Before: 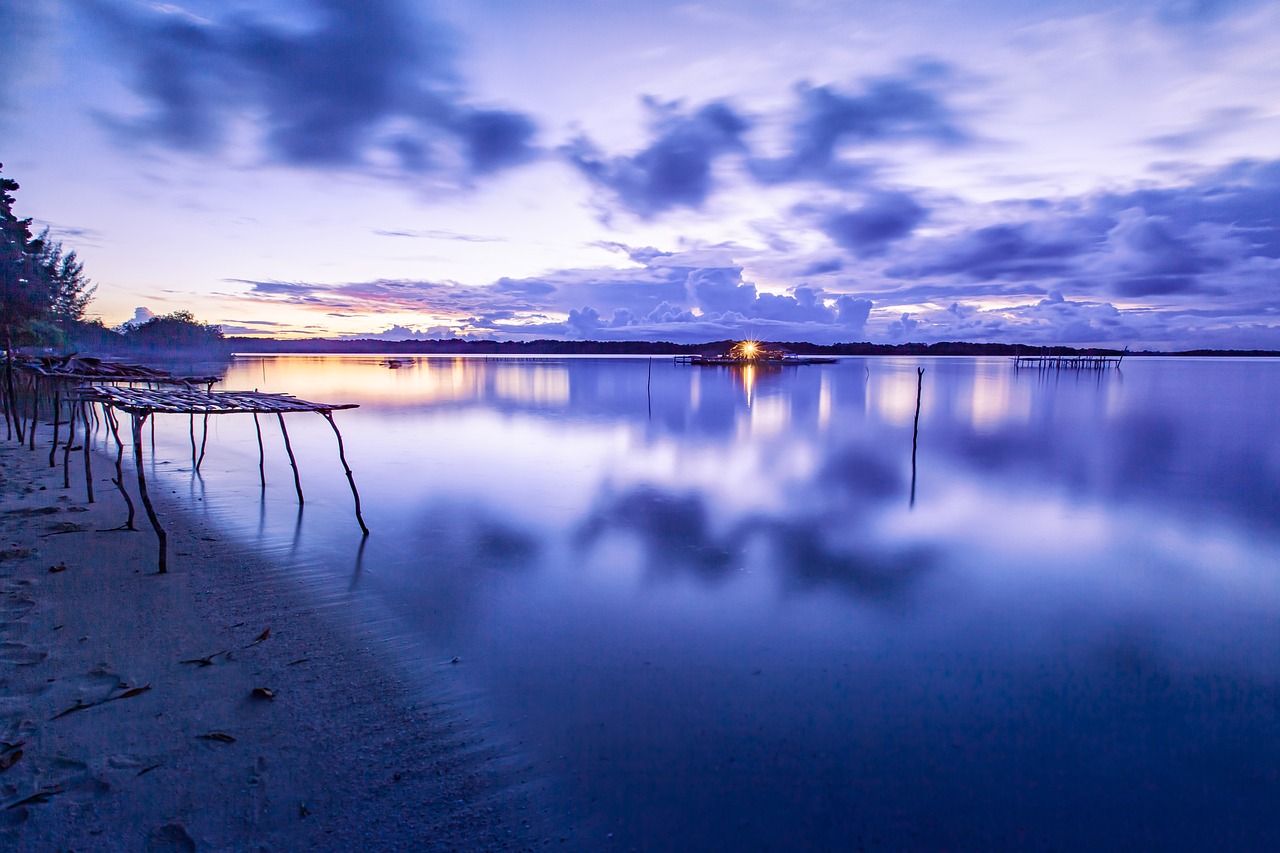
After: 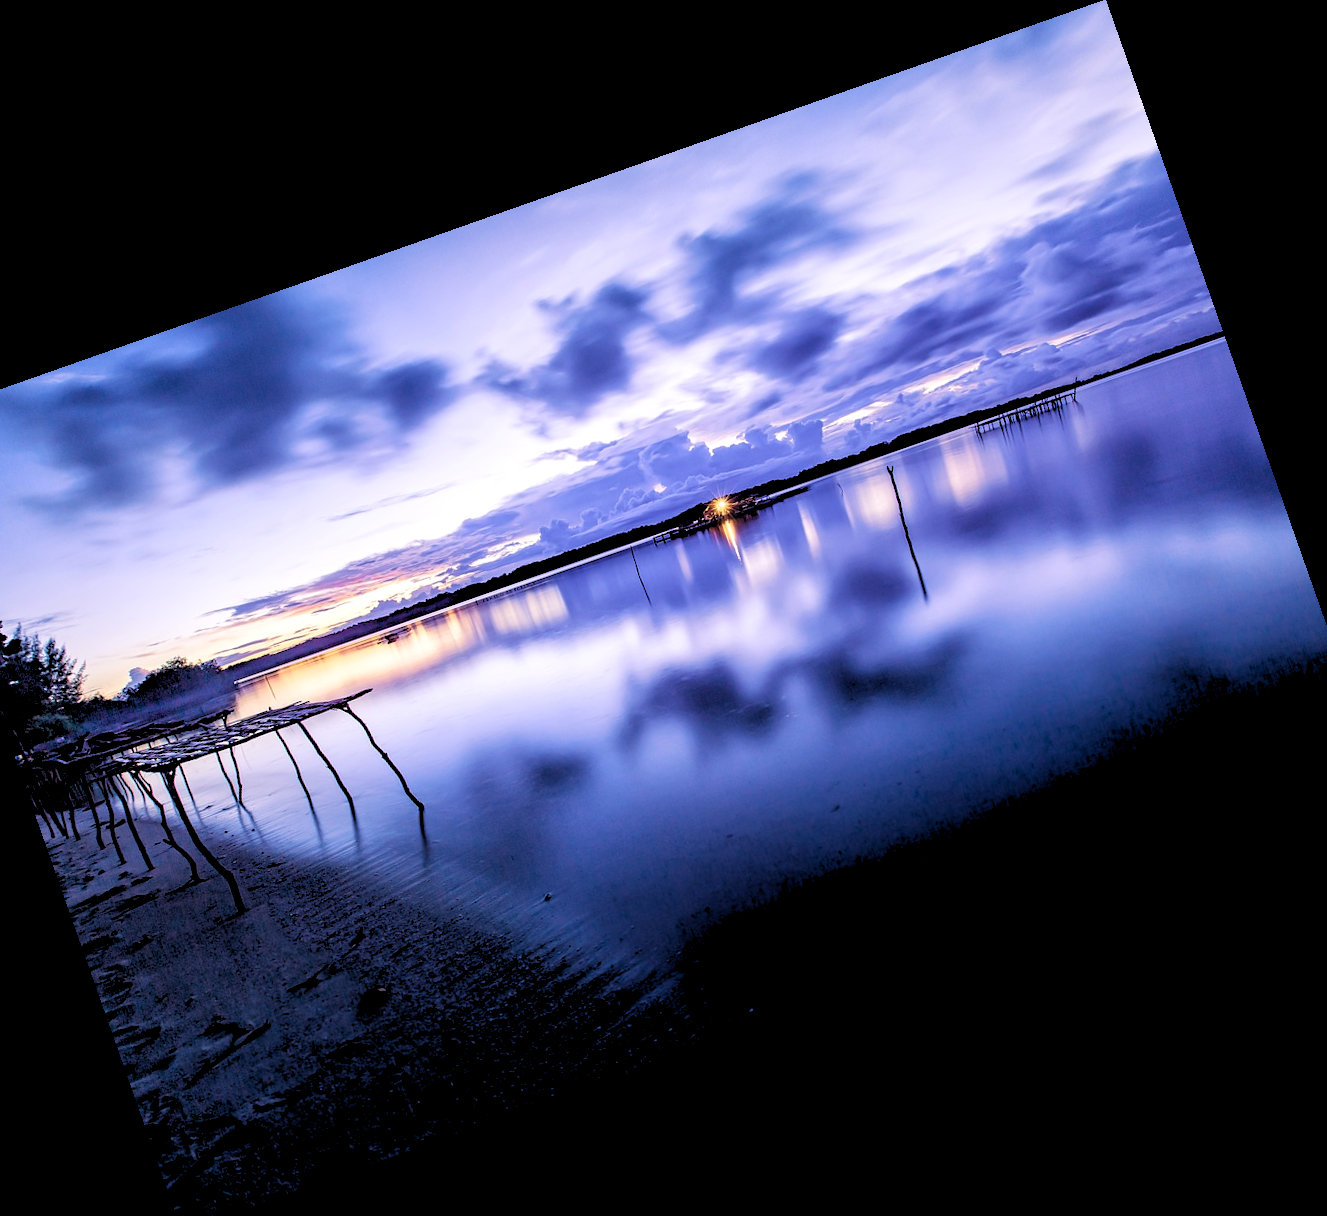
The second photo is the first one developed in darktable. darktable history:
crop and rotate: angle 19.43°, left 6.812%, right 4.125%, bottom 1.087%
rgb levels: levels [[0.029, 0.461, 0.922], [0, 0.5, 1], [0, 0.5, 1]]
